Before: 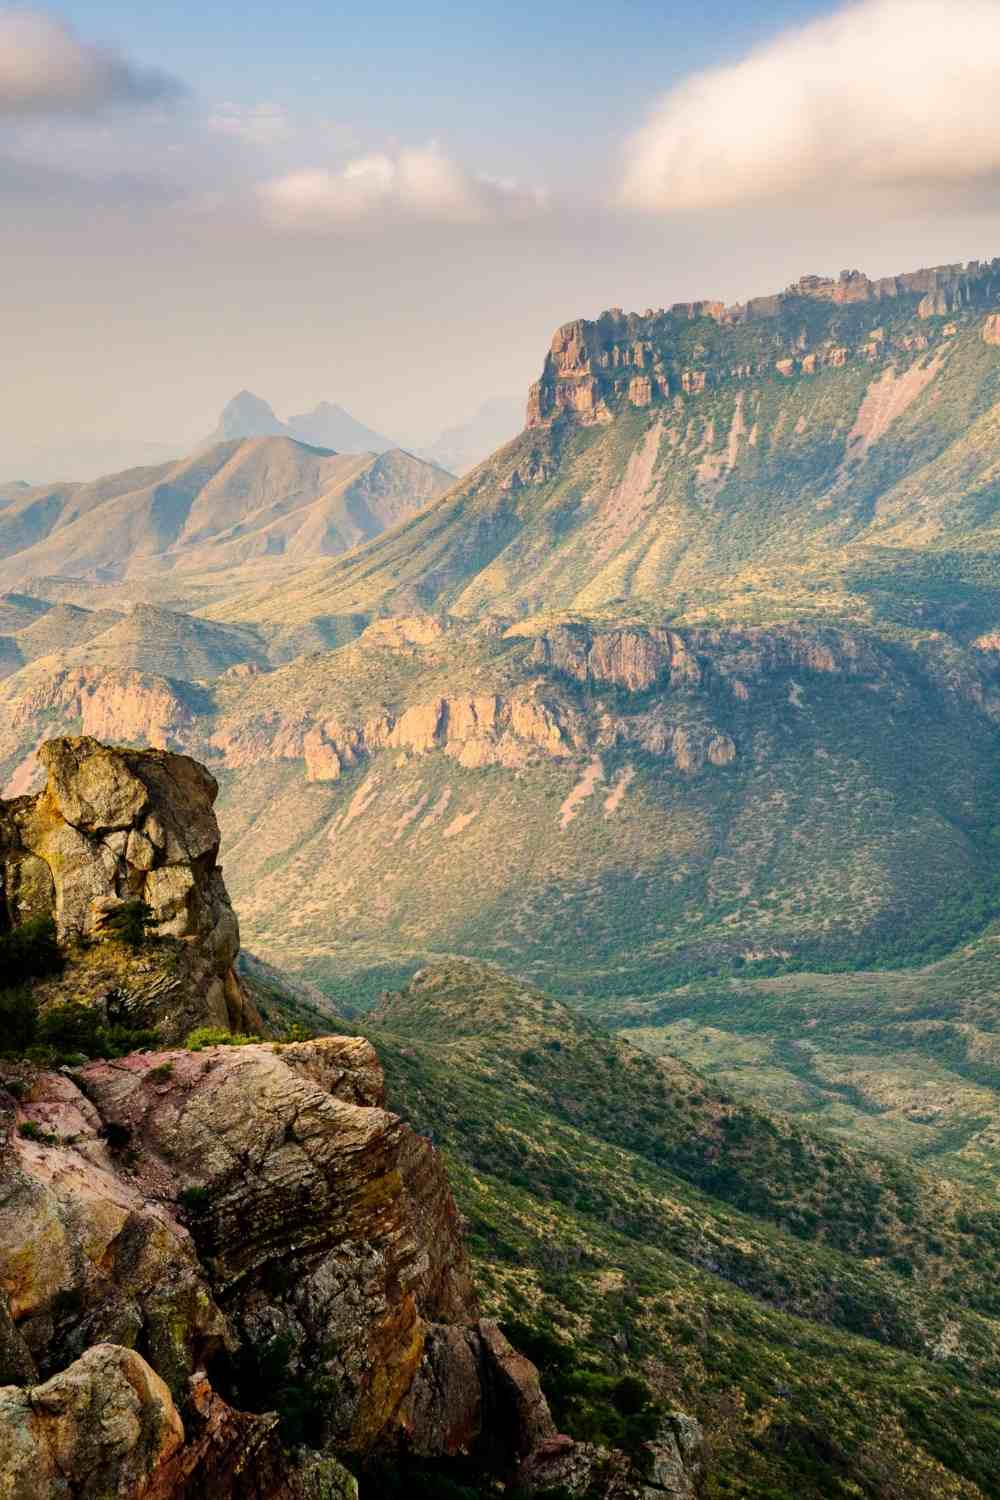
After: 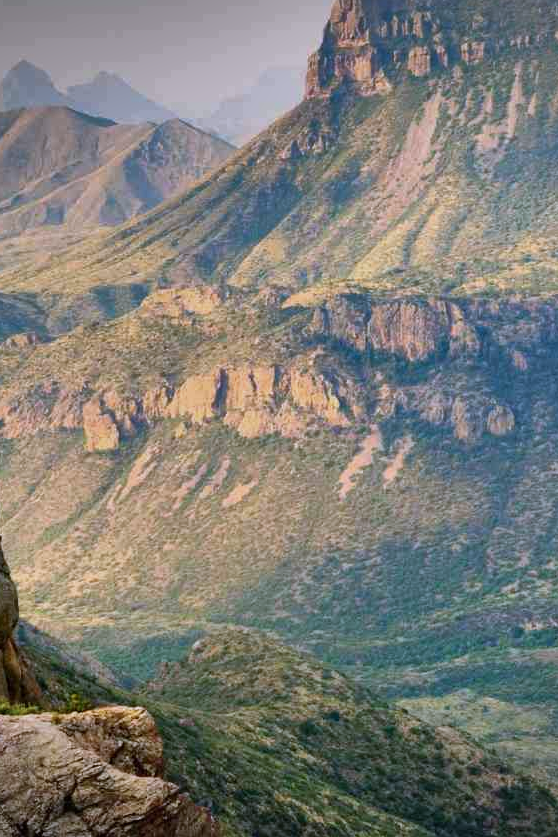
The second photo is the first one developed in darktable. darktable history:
white balance: red 0.967, blue 1.119, emerald 0.756
crop and rotate: left 22.13%, top 22.054%, right 22.026%, bottom 22.102%
vignetting: fall-off radius 60.92%
shadows and highlights: white point adjustment -3.64, highlights -63.34, highlights color adjustment 42%, soften with gaussian
